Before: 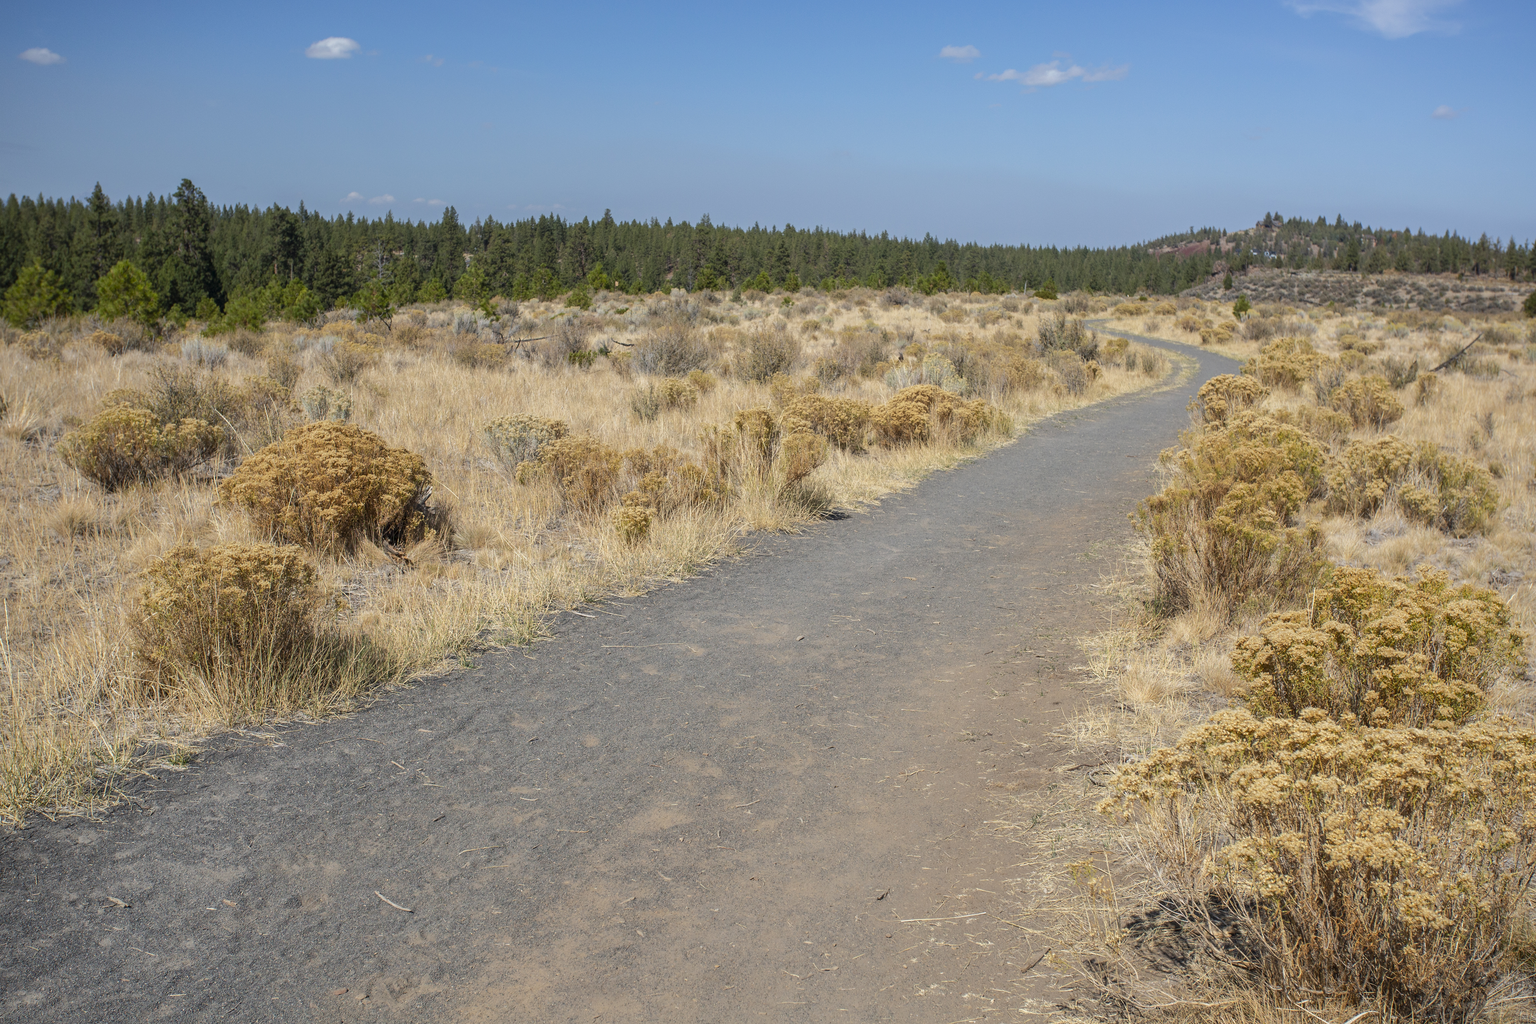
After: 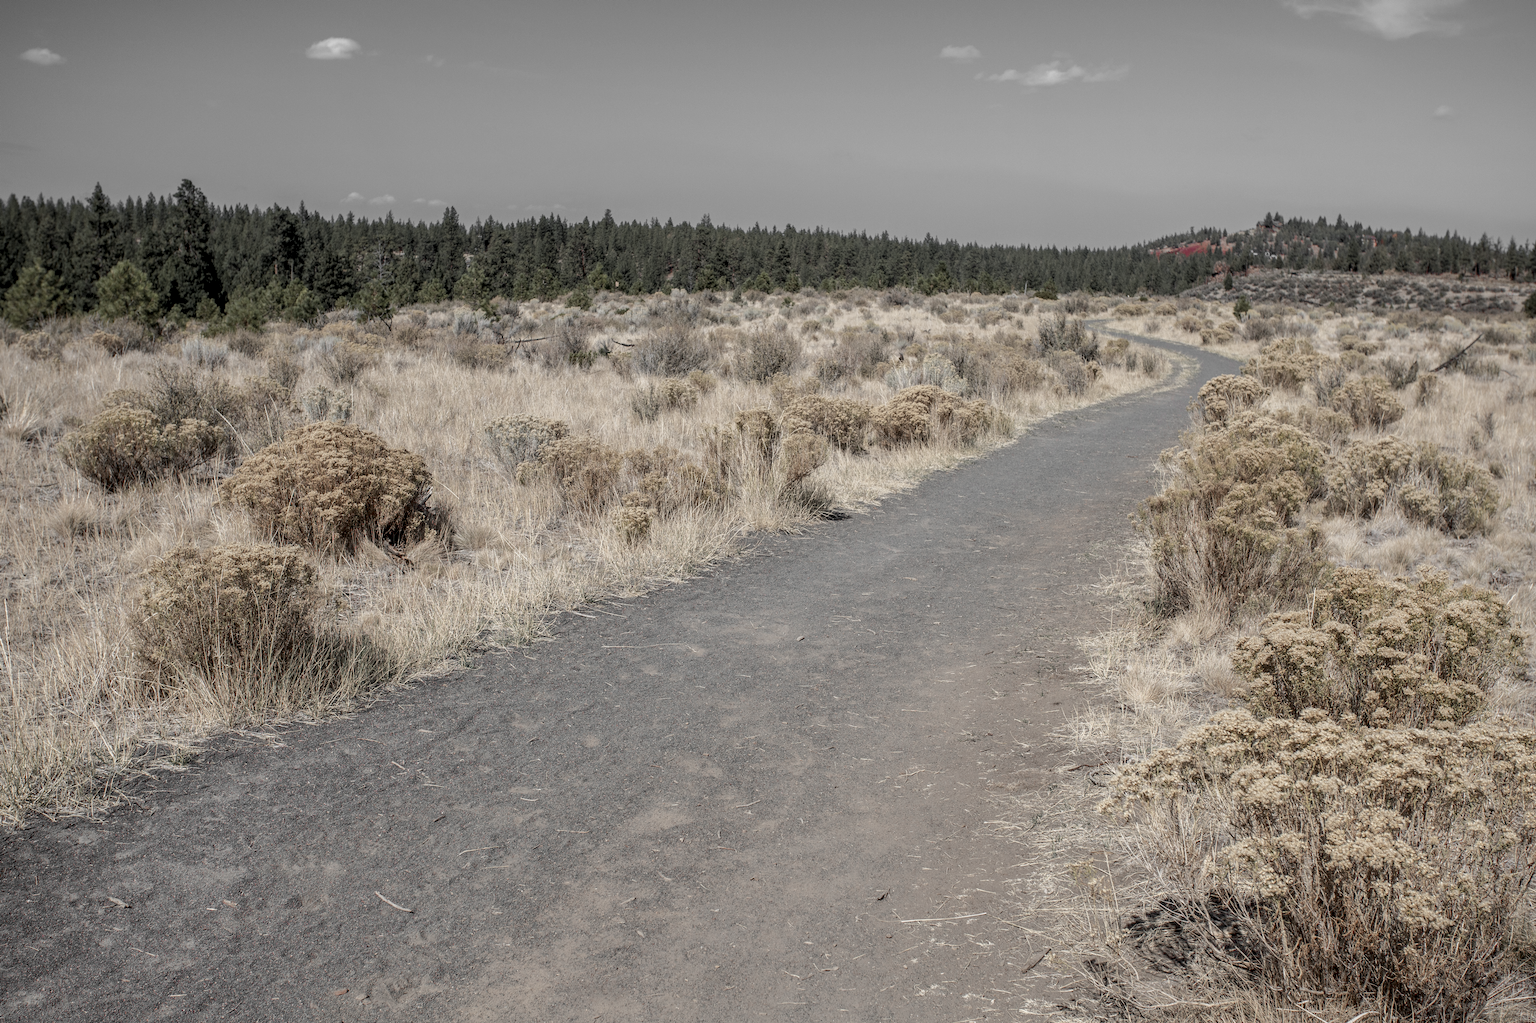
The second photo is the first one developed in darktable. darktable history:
color zones: curves: ch1 [(0, 0.831) (0.08, 0.771) (0.157, 0.268) (0.241, 0.207) (0.562, -0.005) (0.714, -0.013) (0.876, 0.01) (1, 0.831)]
local contrast: detail 130%
crop: bottom 0.071%
exposure: exposure -0.21 EV, compensate highlight preservation false
